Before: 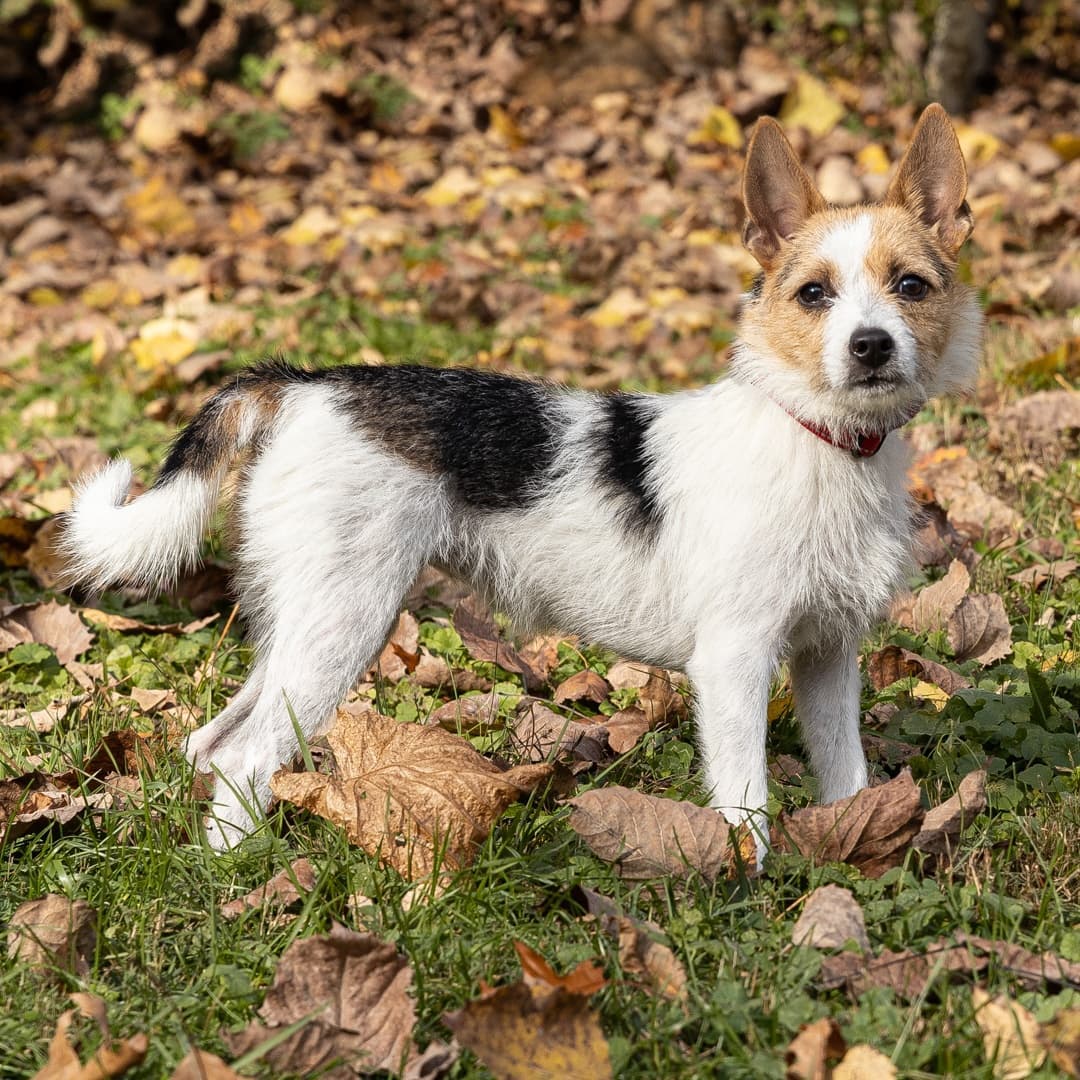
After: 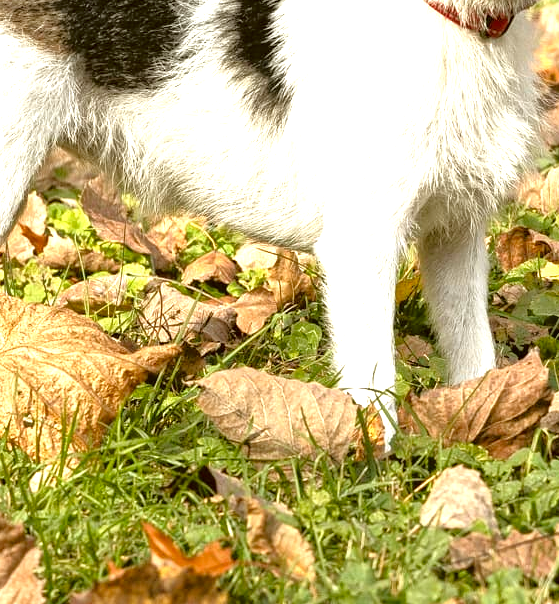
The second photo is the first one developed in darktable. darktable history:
crop: left 34.479%, top 38.822%, right 13.718%, bottom 5.172%
tone equalizer: -8 EV 0.001 EV, -7 EV -0.004 EV, -6 EV 0.009 EV, -5 EV 0.032 EV, -4 EV 0.276 EV, -3 EV 0.644 EV, -2 EV 0.584 EV, -1 EV 0.187 EV, +0 EV 0.024 EV
exposure: black level correction 0, exposure 1.1 EV, compensate highlight preservation false
color correction: highlights a* -1.43, highlights b* 10.12, shadows a* 0.395, shadows b* 19.35
